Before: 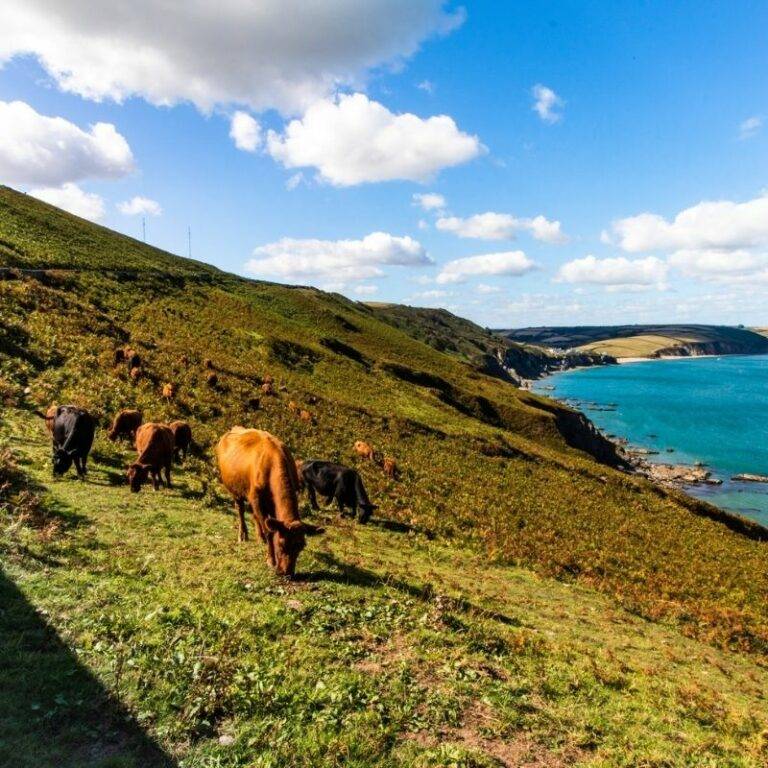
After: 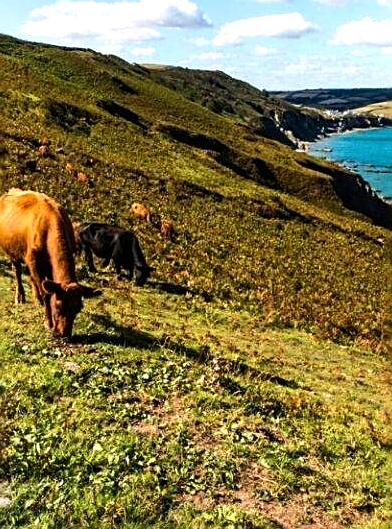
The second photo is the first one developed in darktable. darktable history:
tone equalizer: -8 EV -0.425 EV, -7 EV -0.38 EV, -6 EV -0.35 EV, -5 EV -0.231 EV, -3 EV 0.203 EV, -2 EV 0.304 EV, -1 EV 0.412 EV, +0 EV 0.429 EV, edges refinement/feathering 500, mask exposure compensation -1.57 EV, preserve details no
sharpen: on, module defaults
crop and rotate: left 29.083%, top 31.002%, right 19.804%
